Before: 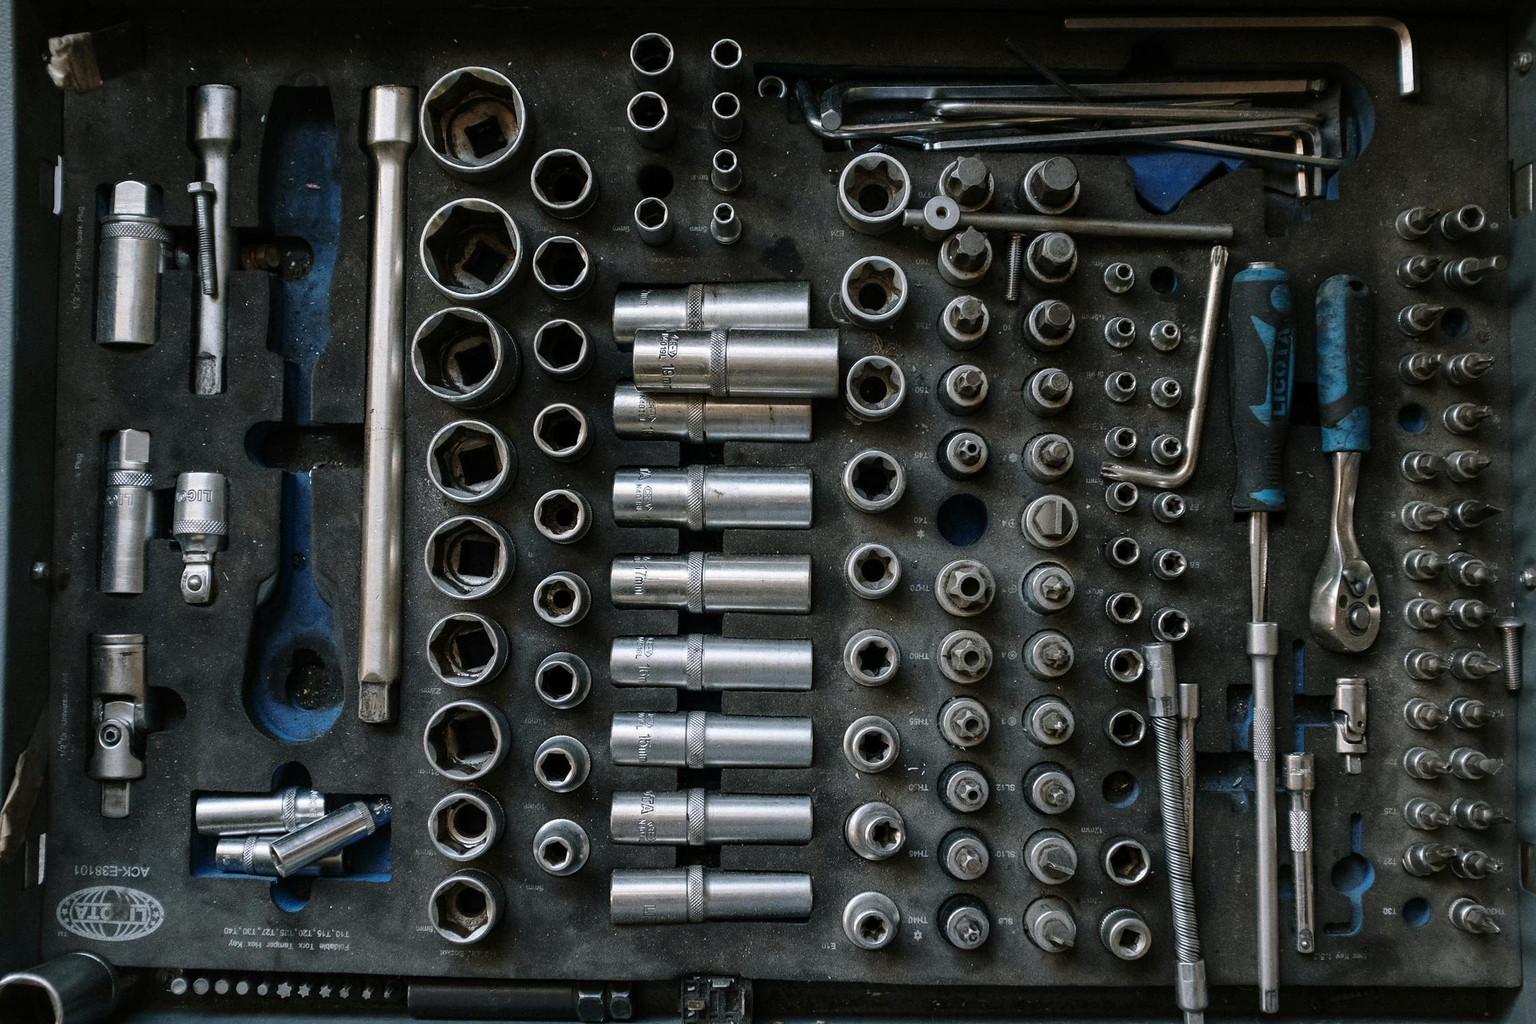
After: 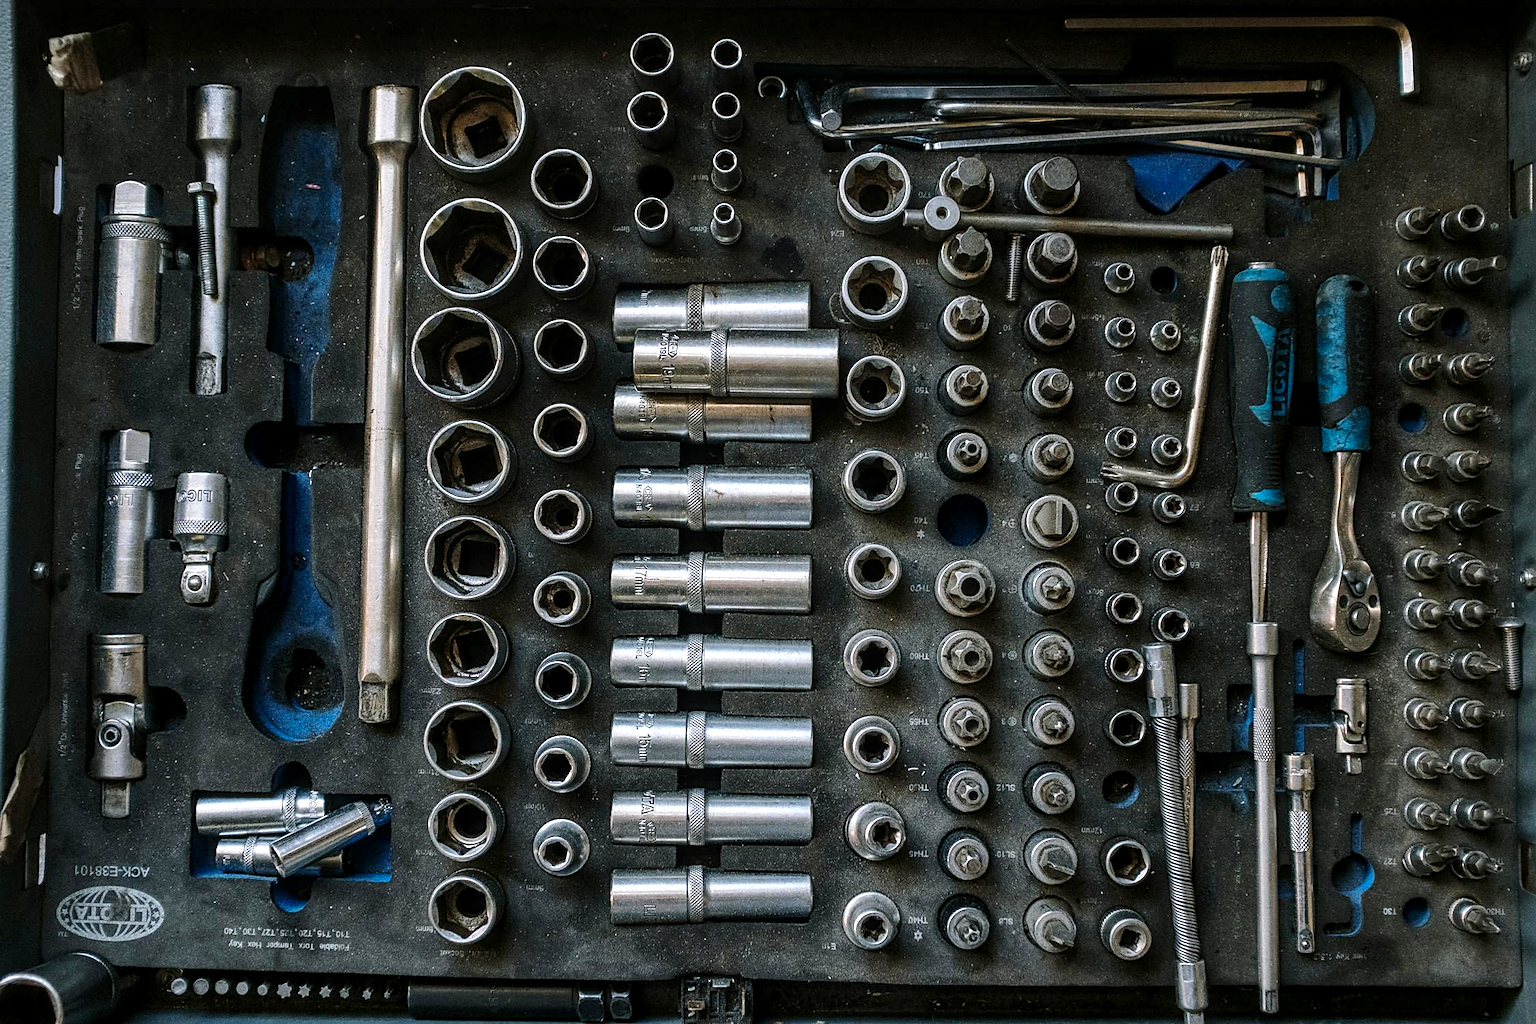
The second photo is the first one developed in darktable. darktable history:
sharpen: on, module defaults
local contrast: on, module defaults
color balance rgb: linear chroma grading › global chroma 14.84%, perceptual saturation grading › global saturation 18.903%, perceptual brilliance grading › highlights 6.569%, perceptual brilliance grading › mid-tones 17.23%, perceptual brilliance grading › shadows -5.263%
exposure: black level correction 0, exposure 0 EV, compensate highlight preservation false
